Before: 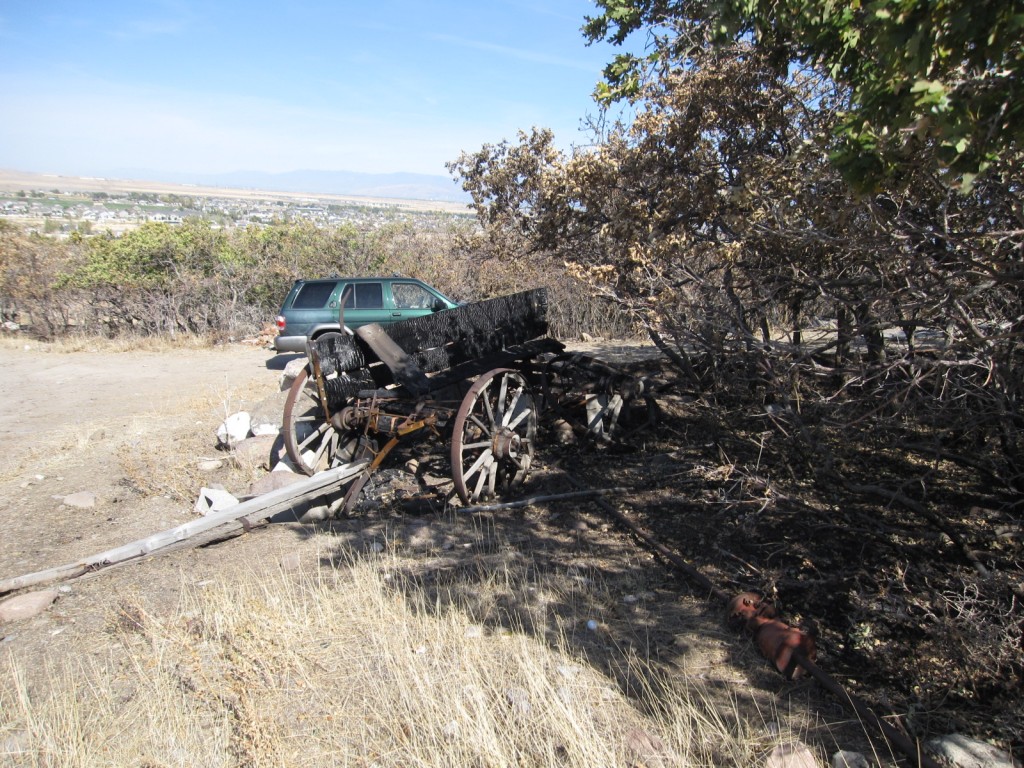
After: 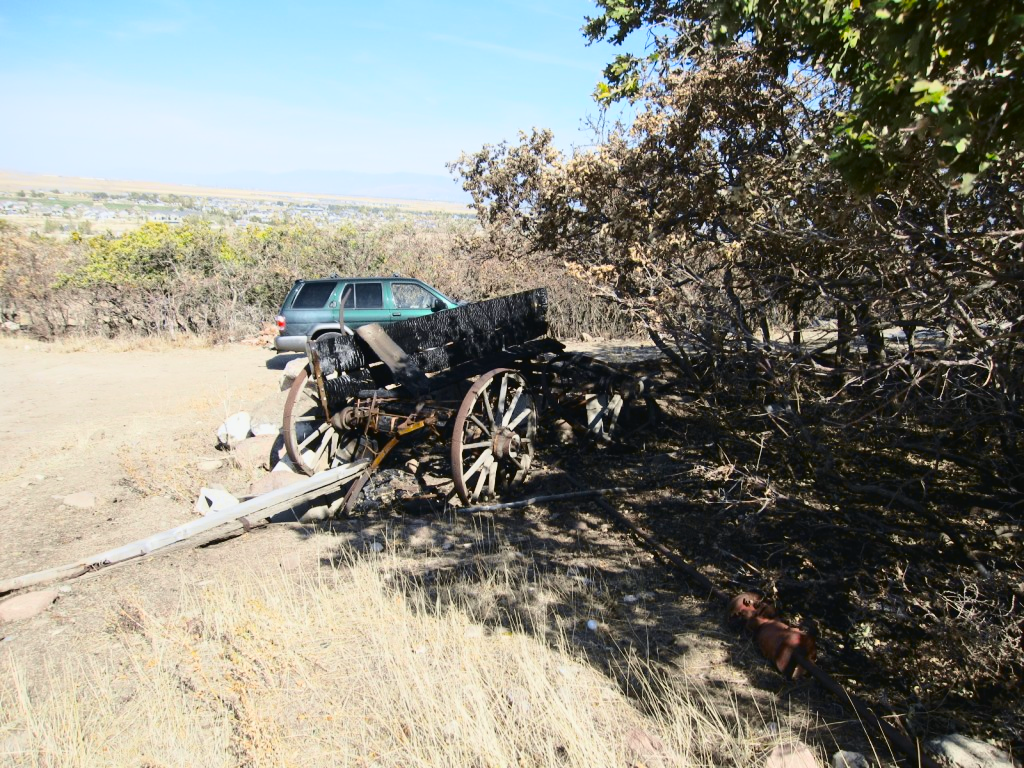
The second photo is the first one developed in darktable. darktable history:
tone curve: curves: ch0 [(0.003, 0.023) (0.071, 0.052) (0.236, 0.197) (0.466, 0.557) (0.644, 0.748) (0.803, 0.88) (0.994, 0.968)]; ch1 [(0, 0) (0.262, 0.227) (0.417, 0.386) (0.469, 0.467) (0.502, 0.498) (0.528, 0.53) (0.573, 0.57) (0.605, 0.621) (0.644, 0.671) (0.686, 0.728) (0.994, 0.987)]; ch2 [(0, 0) (0.262, 0.188) (0.385, 0.353) (0.427, 0.424) (0.495, 0.493) (0.515, 0.534) (0.547, 0.556) (0.589, 0.613) (0.644, 0.748) (1, 1)], color space Lab, independent channels, preserve colors none
